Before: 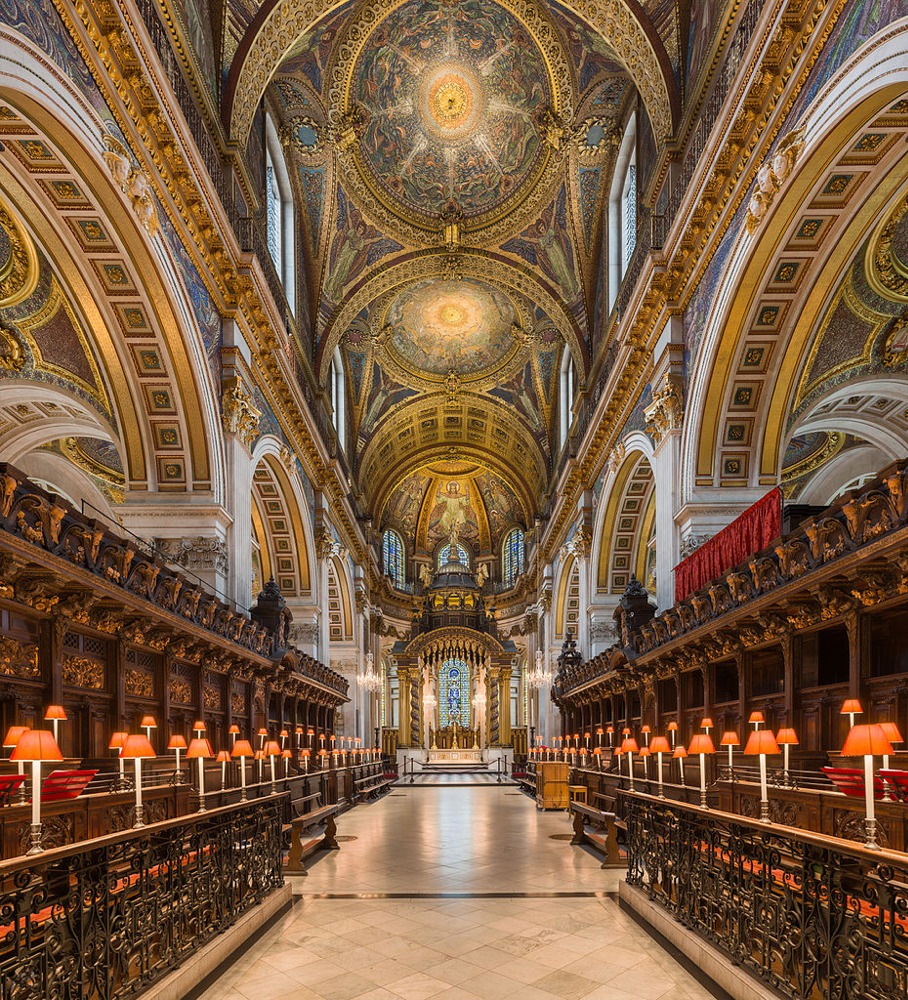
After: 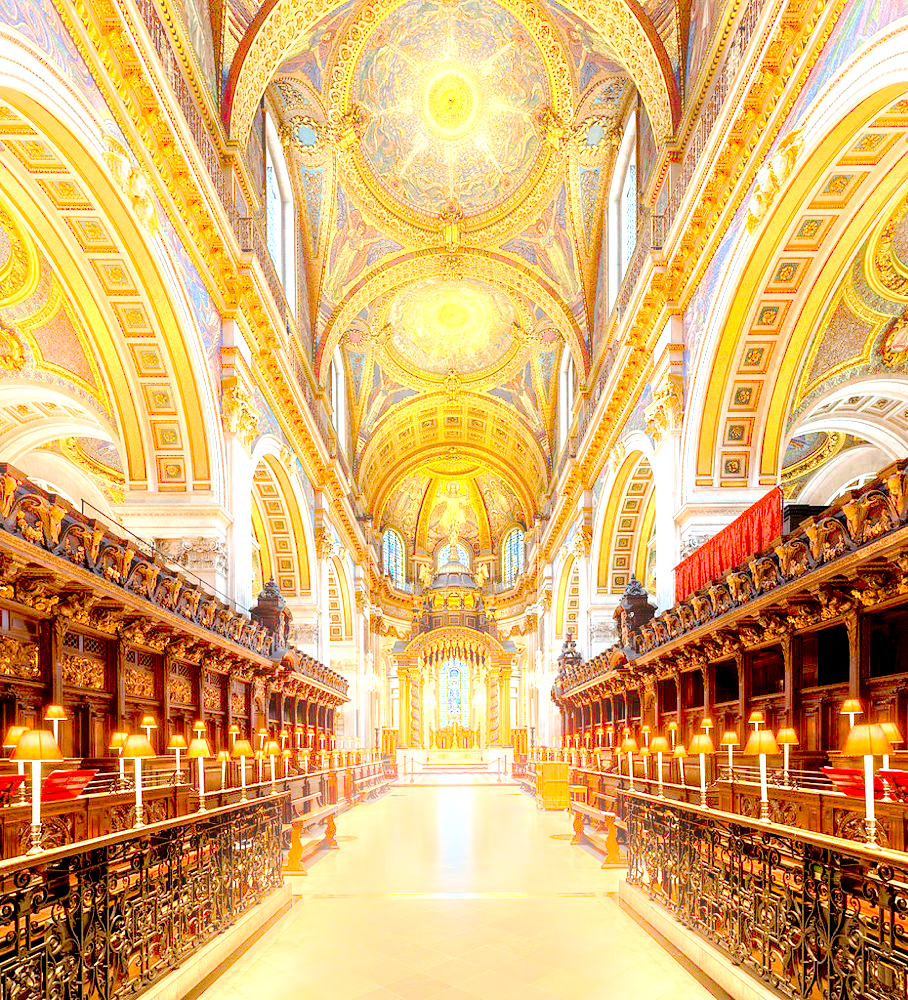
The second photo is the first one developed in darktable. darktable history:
bloom: on, module defaults
tone equalizer: on, module defaults
exposure: black level correction 0.016, exposure 1.774 EV, compensate highlight preservation false
white balance: emerald 1
